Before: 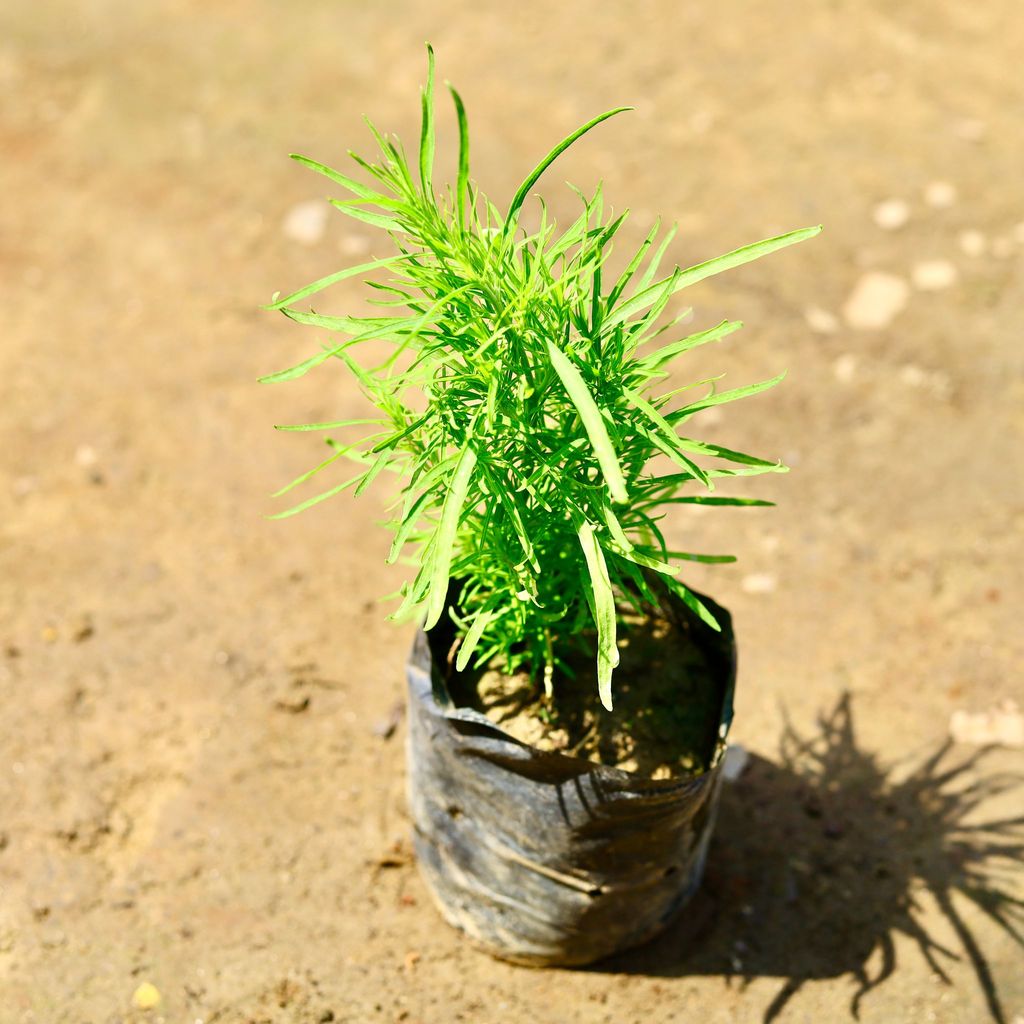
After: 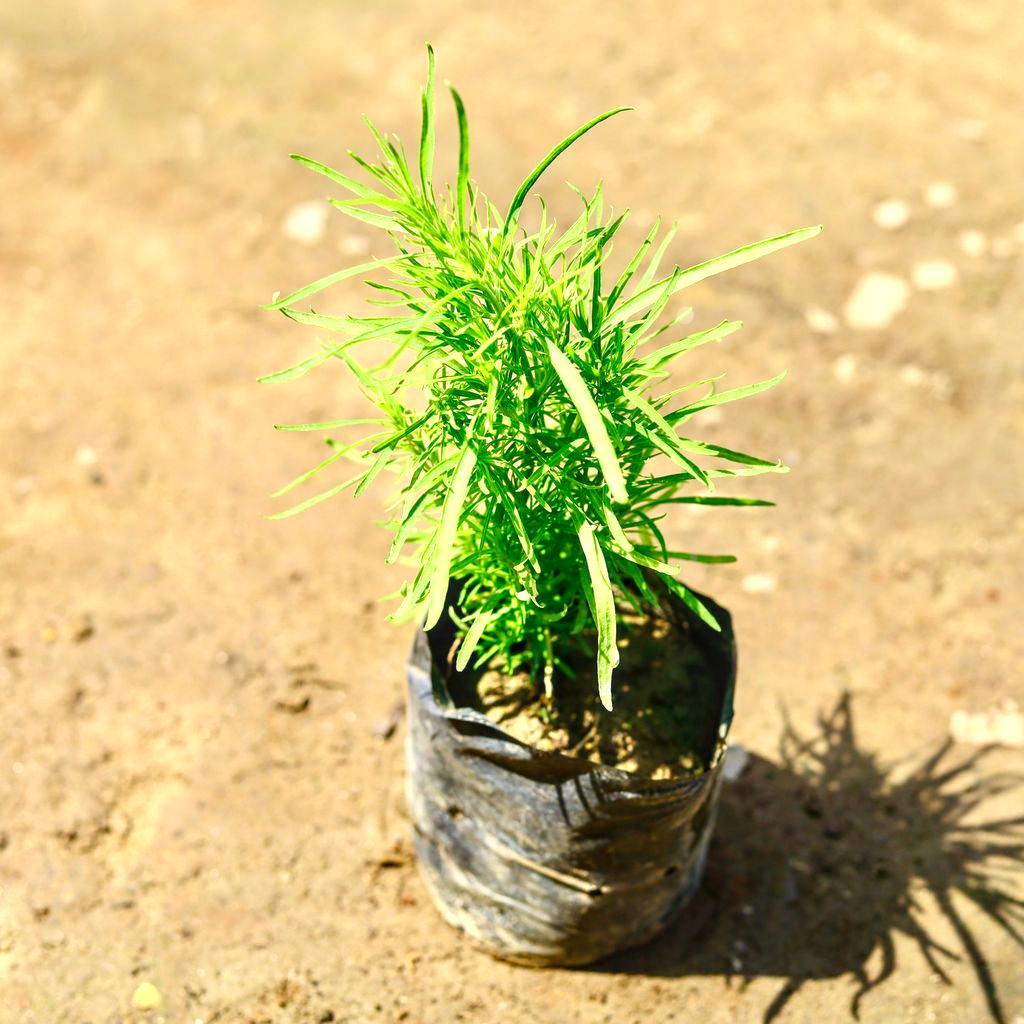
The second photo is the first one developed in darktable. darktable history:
local contrast: on, module defaults
exposure: exposure 0.296 EV, compensate highlight preservation false
